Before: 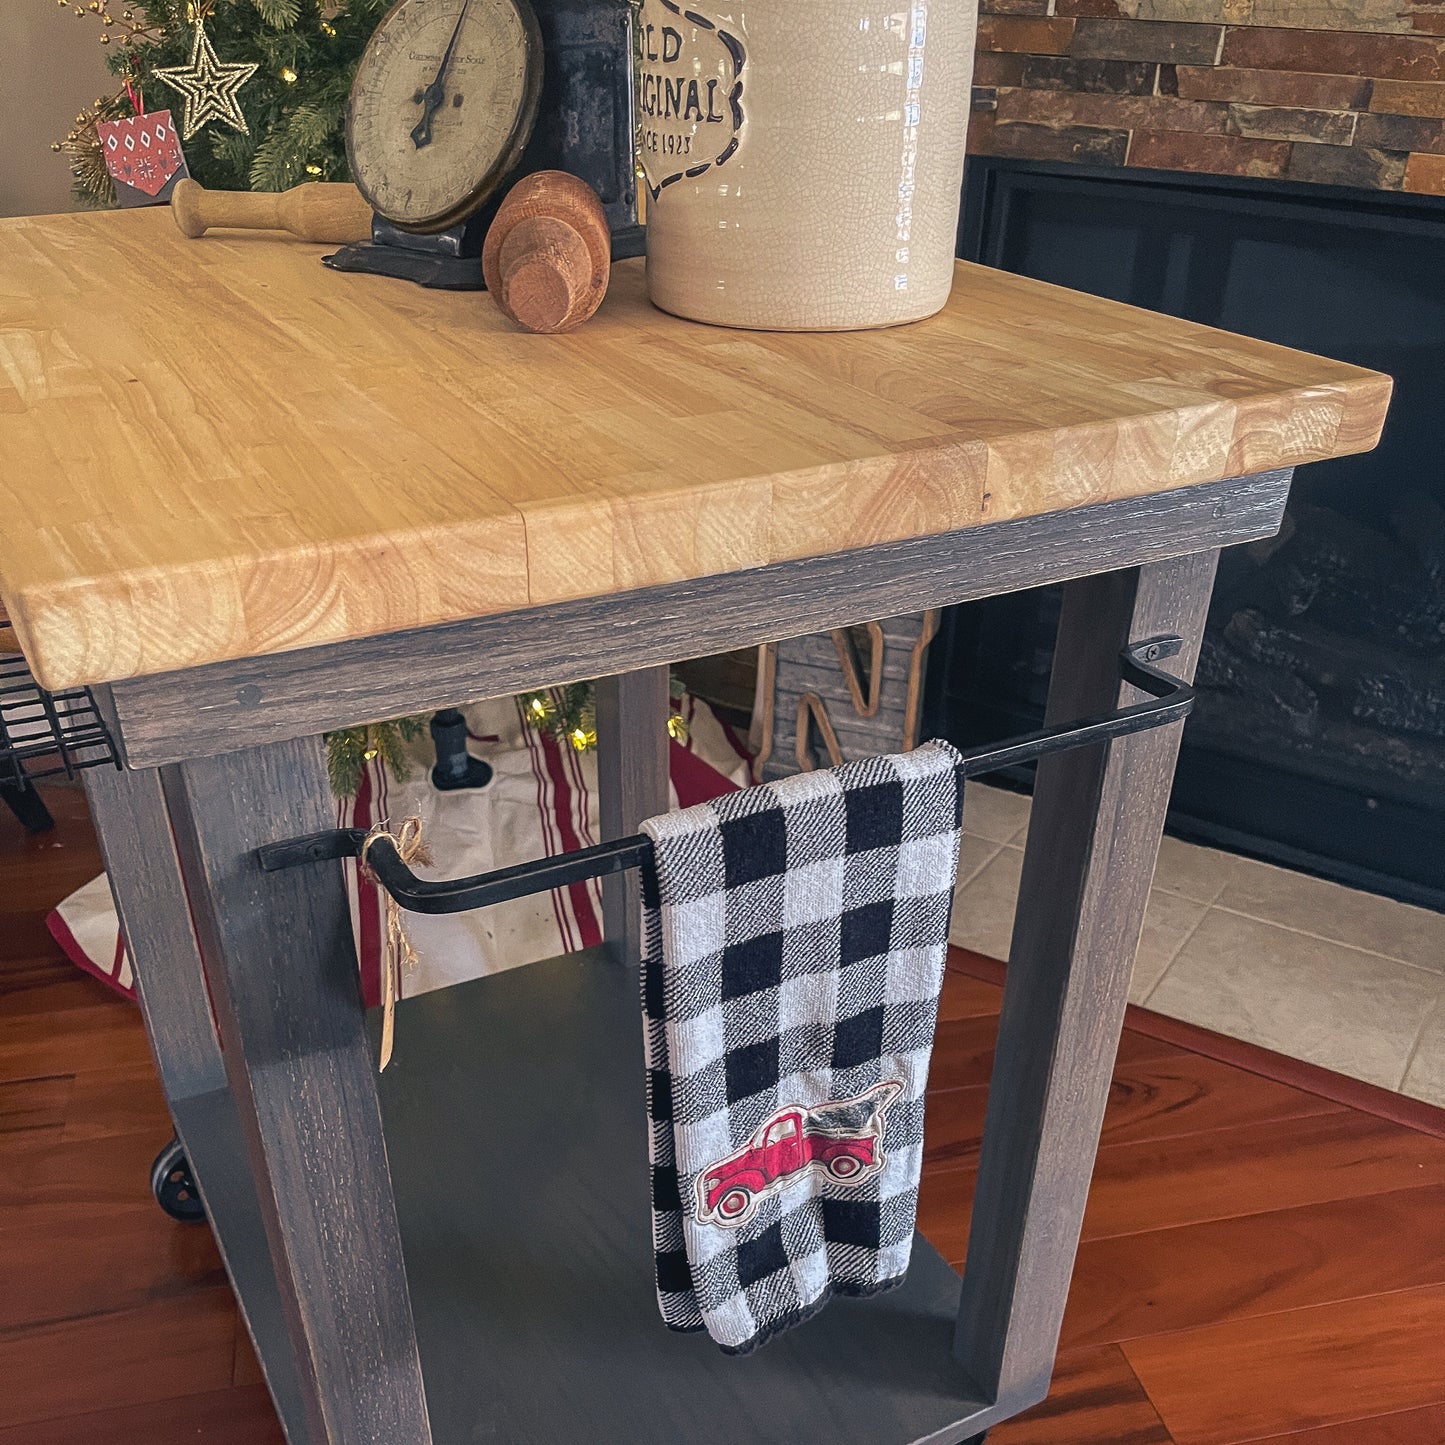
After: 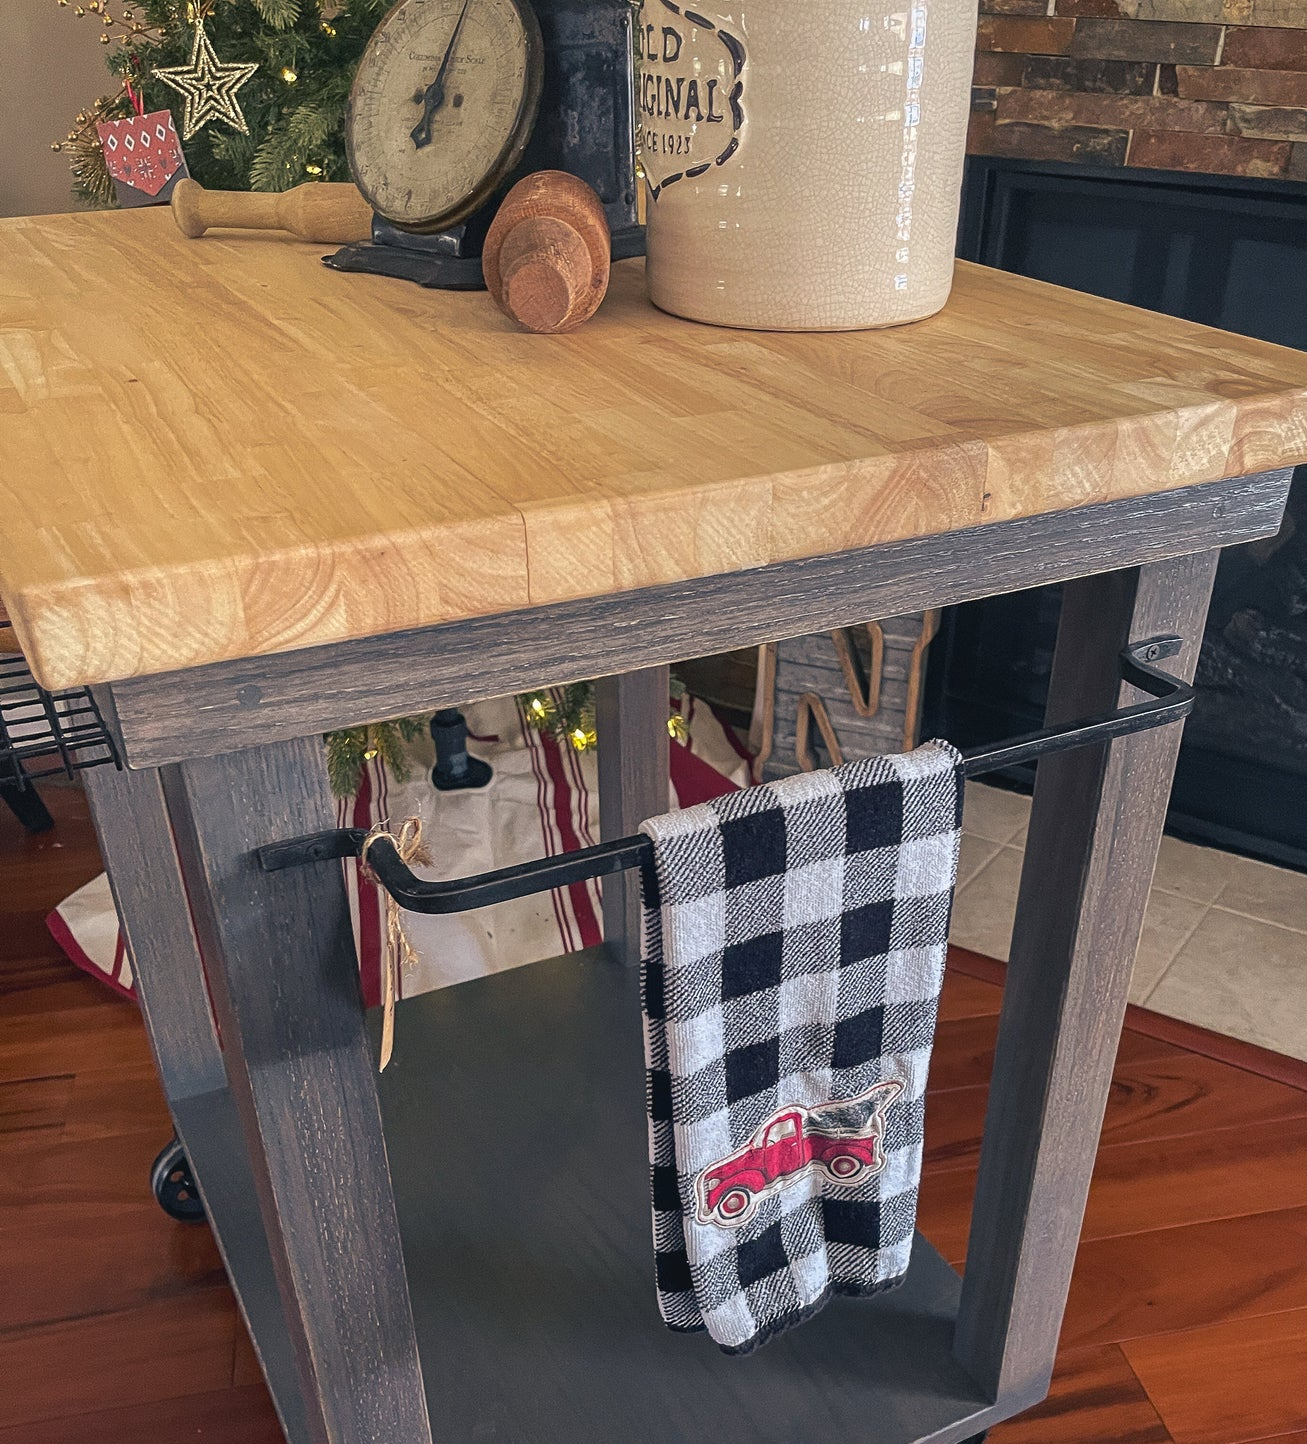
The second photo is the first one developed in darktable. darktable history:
crop: right 9.493%, bottom 0.018%
